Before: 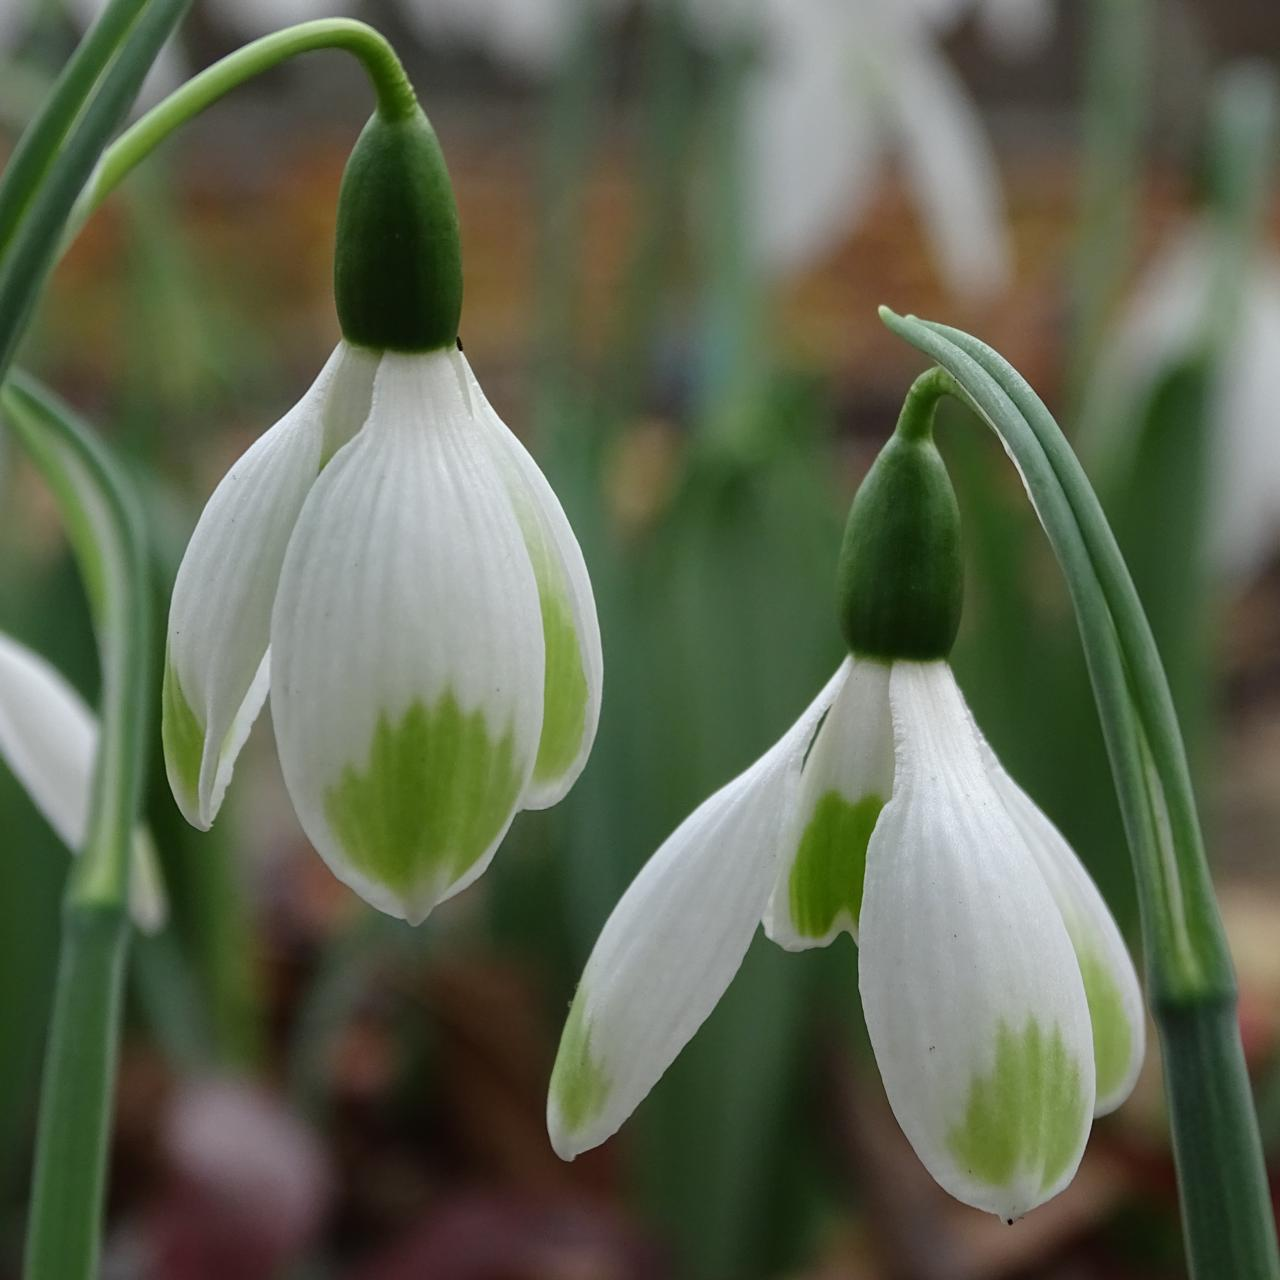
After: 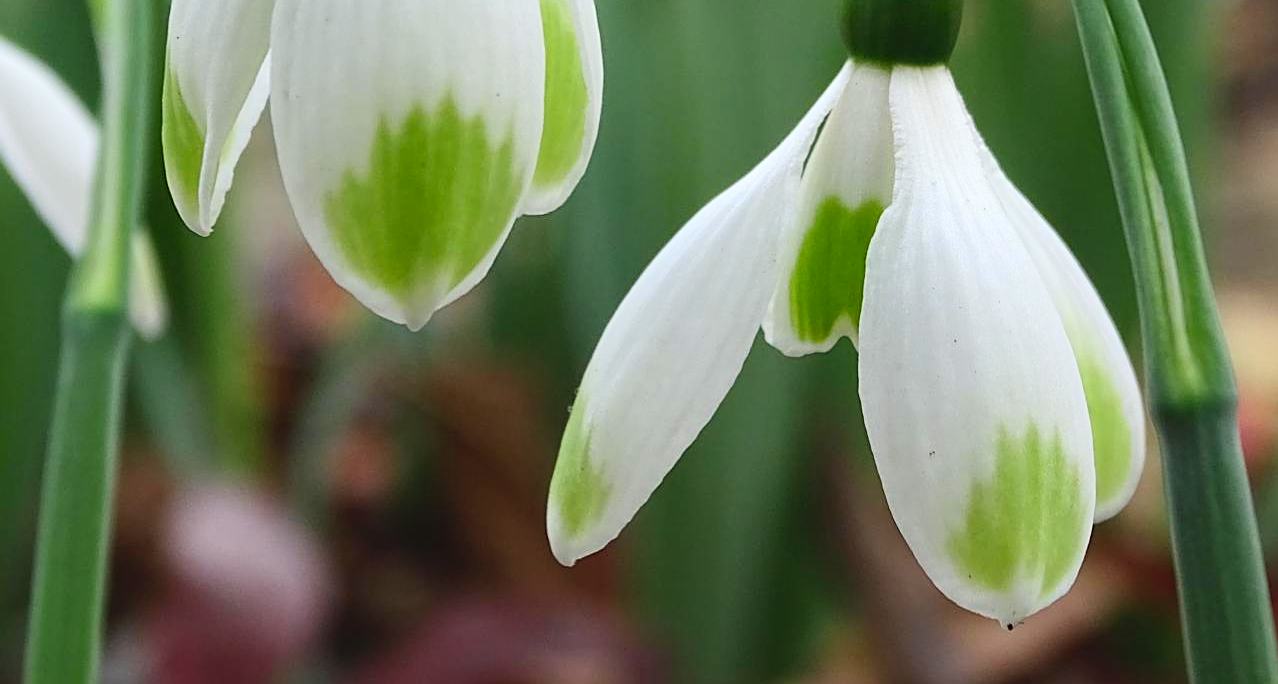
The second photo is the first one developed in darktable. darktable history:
sharpen: on, module defaults
contrast brightness saturation: contrast 0.235, brightness 0.269, saturation 0.38
crop and rotate: top 46.499%, right 0.097%
color calibration: illuminant same as pipeline (D50), adaptation none (bypass), x 0.333, y 0.333, temperature 5007.63 K, clip negative RGB from gamut false
